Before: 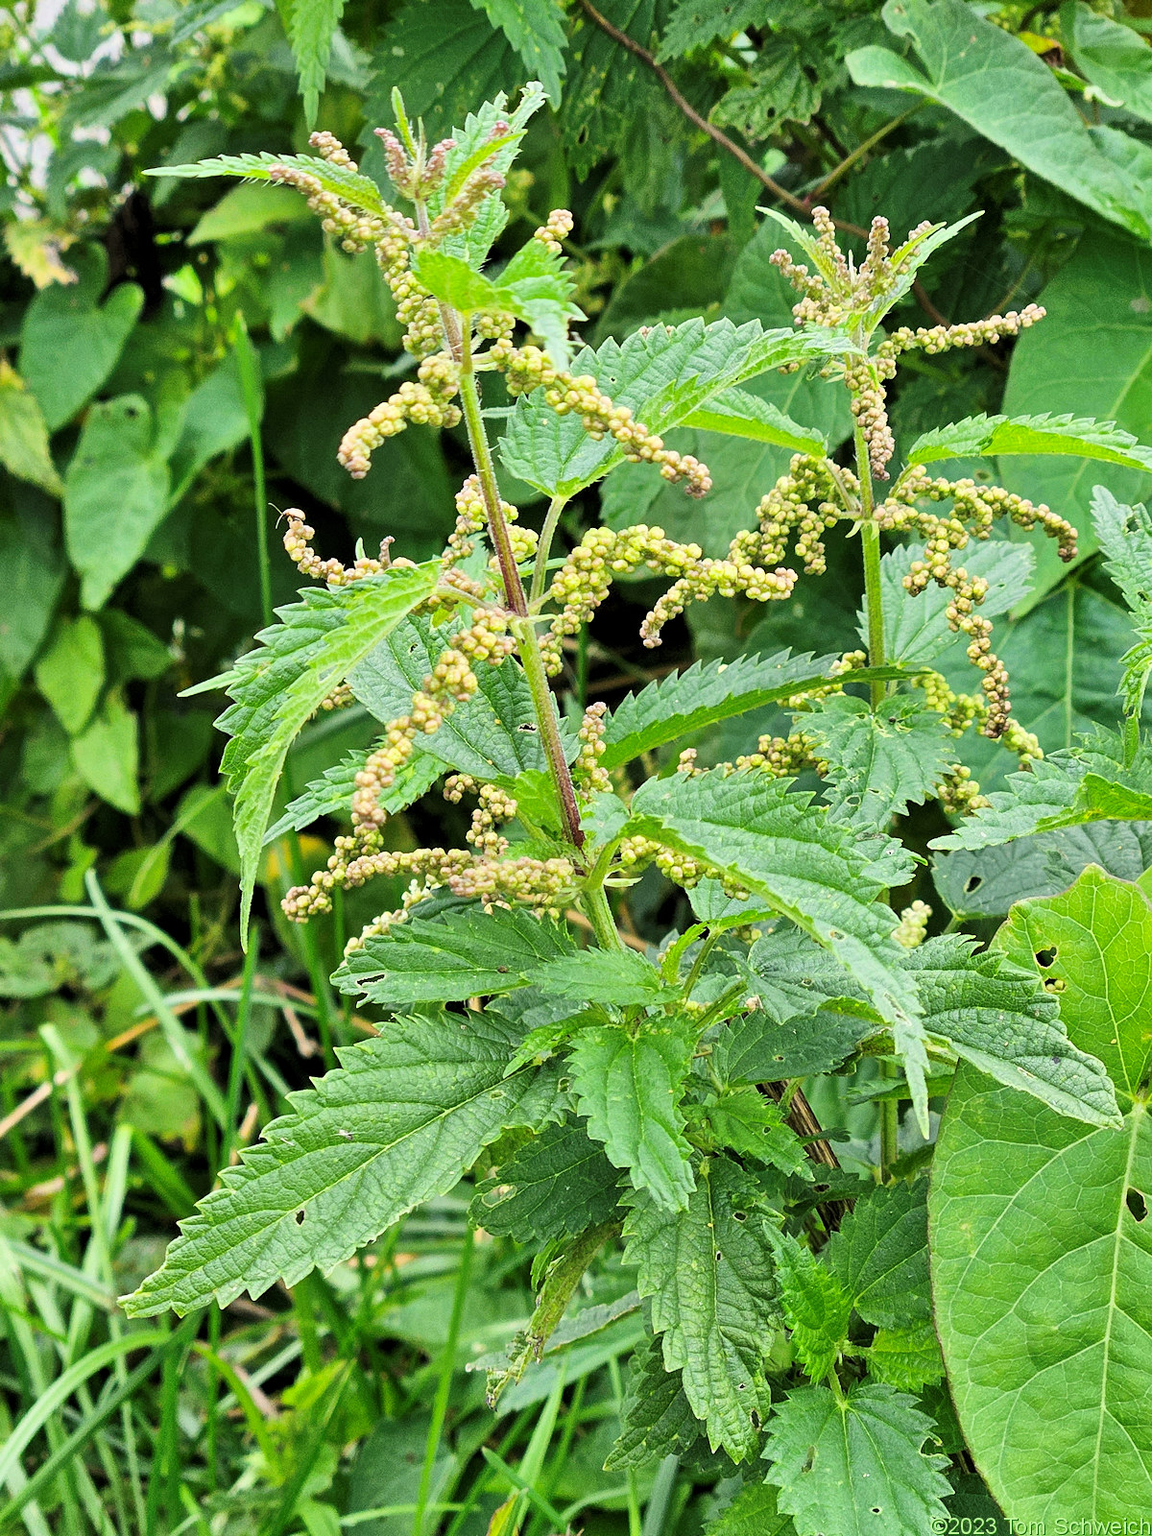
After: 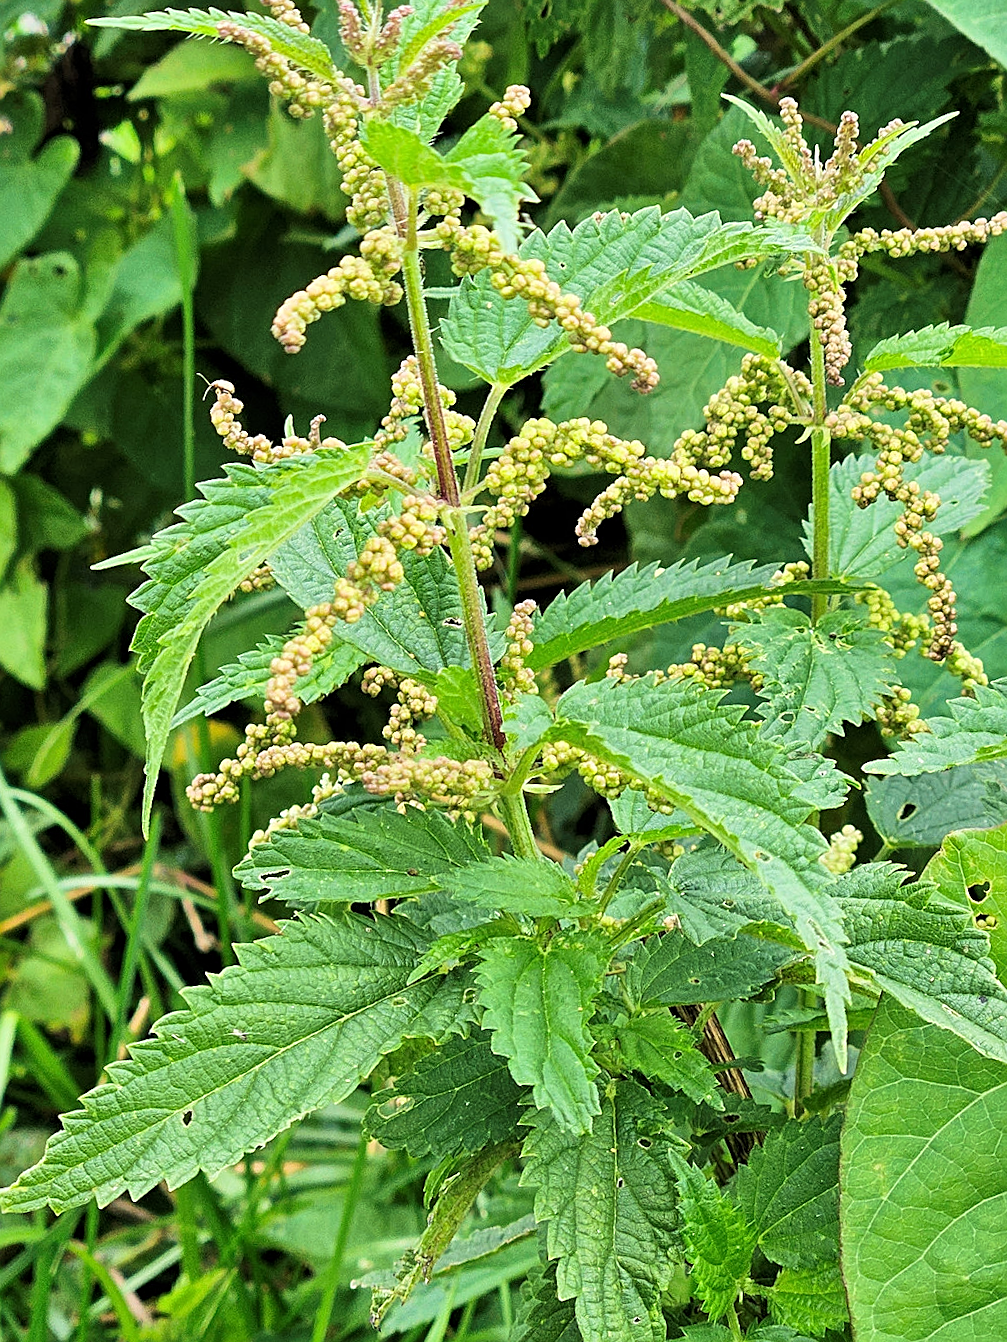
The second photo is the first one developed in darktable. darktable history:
sharpen: on, module defaults
velvia: on, module defaults
crop and rotate: angle -3.27°, left 5.211%, top 5.211%, right 4.607%, bottom 4.607%
